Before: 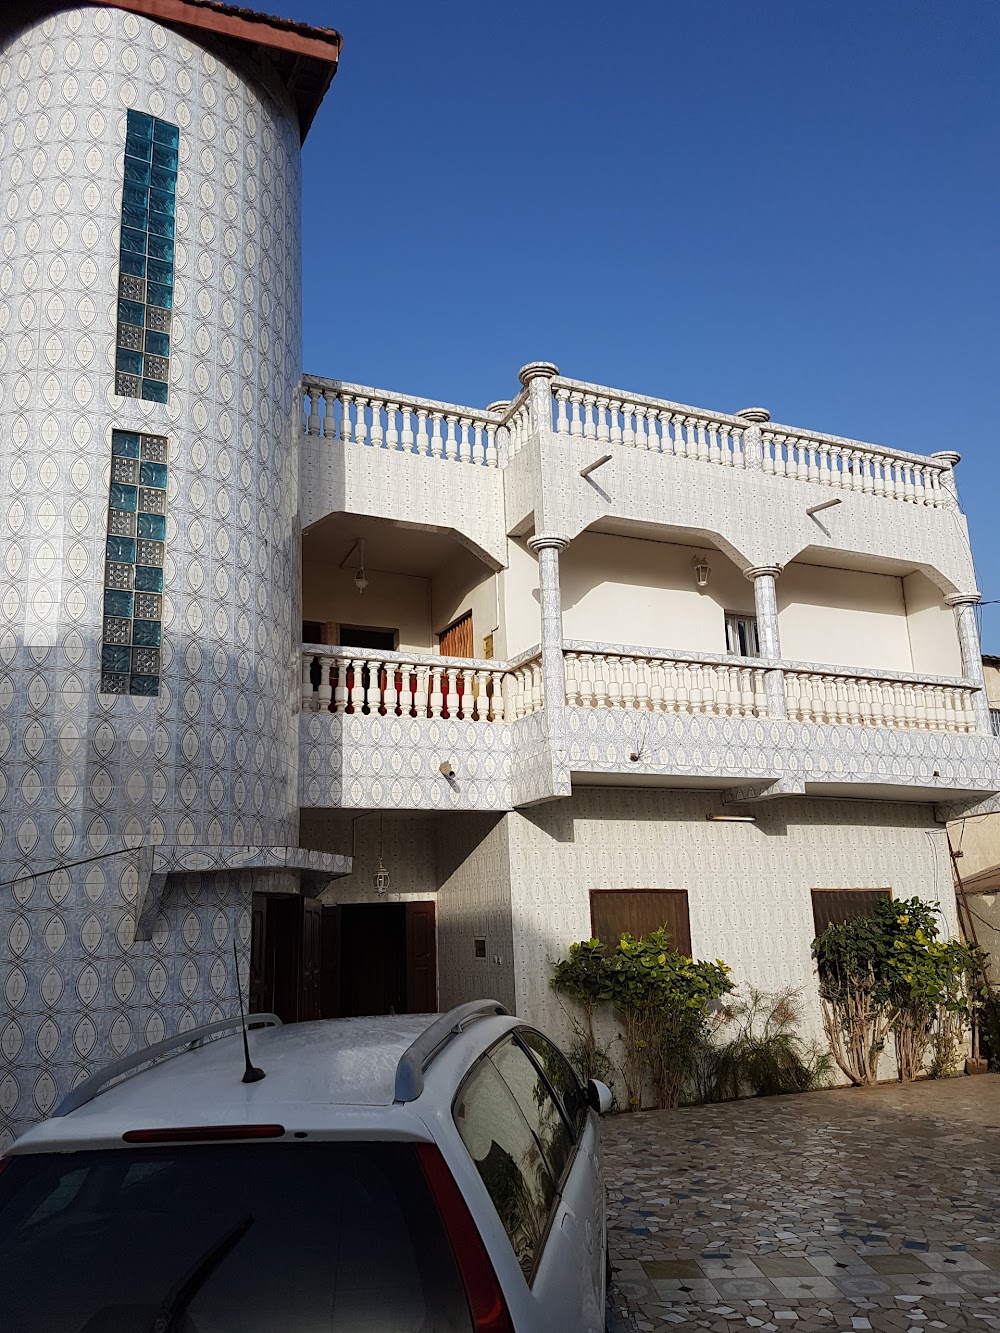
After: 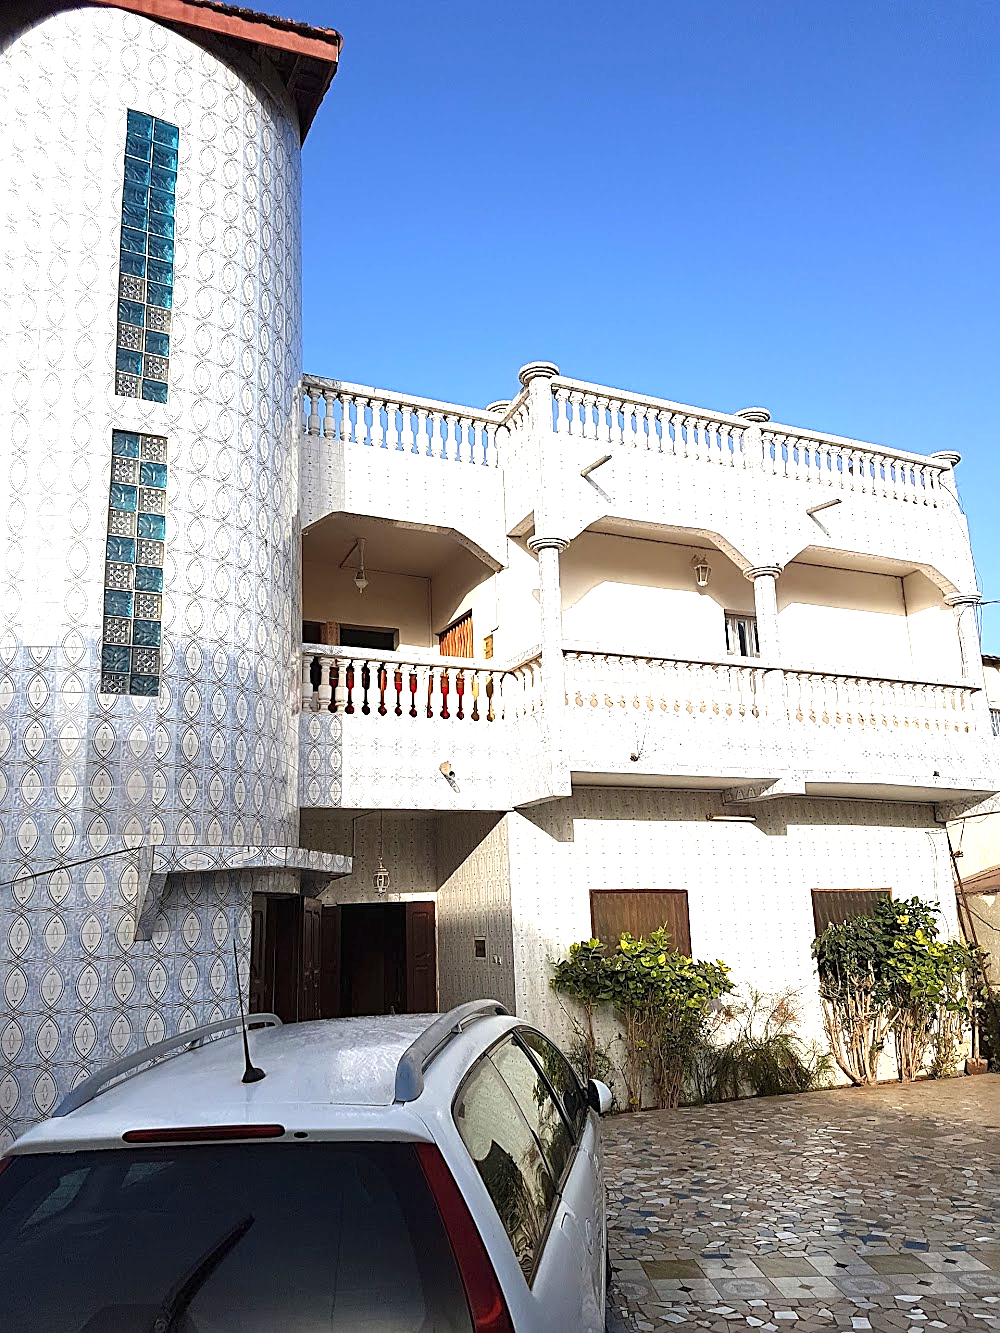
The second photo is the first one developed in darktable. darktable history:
exposure: black level correction 0, exposure 1.384 EV, compensate highlight preservation false
sharpen: on, module defaults
